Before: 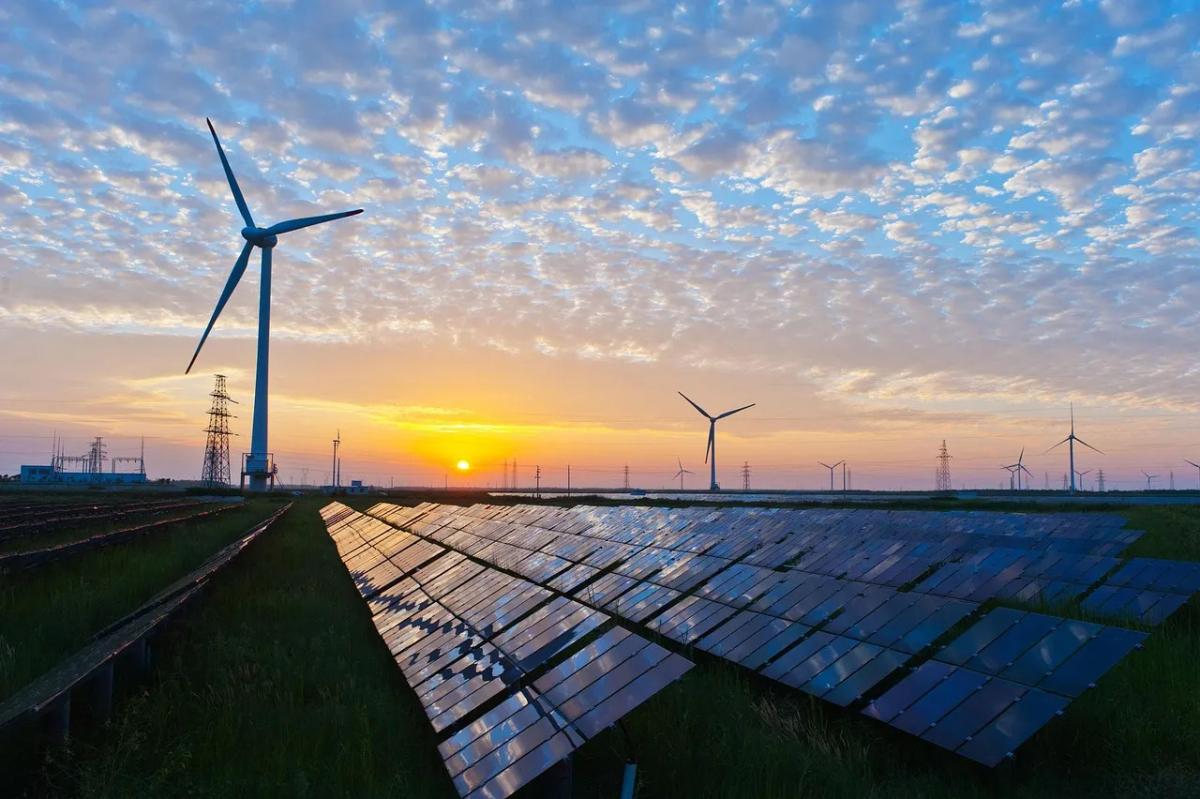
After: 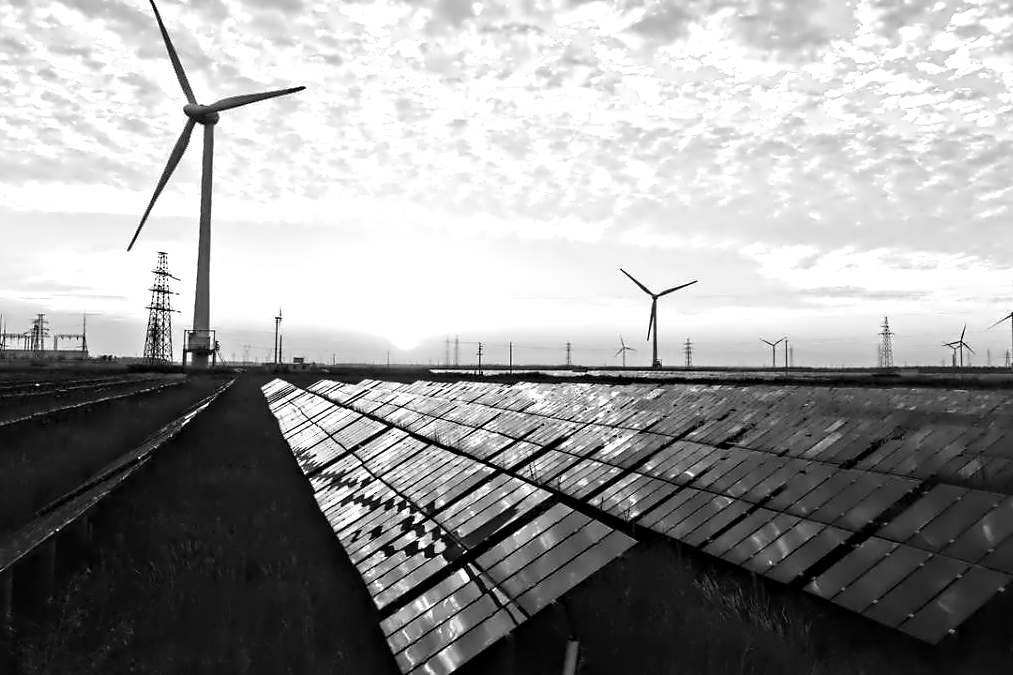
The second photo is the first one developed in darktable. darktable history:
exposure: exposure 0.559 EV, compensate highlight preservation false
contrast equalizer: octaves 7, y [[0.5, 0.542, 0.583, 0.625, 0.667, 0.708], [0.5 ×6], [0.5 ×6], [0, 0.033, 0.067, 0.1, 0.133, 0.167], [0, 0.05, 0.1, 0.15, 0.2, 0.25]]
crop and rotate: left 4.842%, top 15.51%, right 10.668%
local contrast: mode bilateral grid, contrast 100, coarseness 100, detail 94%, midtone range 0.2
monochrome: size 3.1
tone equalizer: -8 EV -0.417 EV, -7 EV -0.389 EV, -6 EV -0.333 EV, -5 EV -0.222 EV, -3 EV 0.222 EV, -2 EV 0.333 EV, -1 EV 0.389 EV, +0 EV 0.417 EV, edges refinement/feathering 500, mask exposure compensation -1.57 EV, preserve details no
white balance: red 0.926, green 1.003, blue 1.133
